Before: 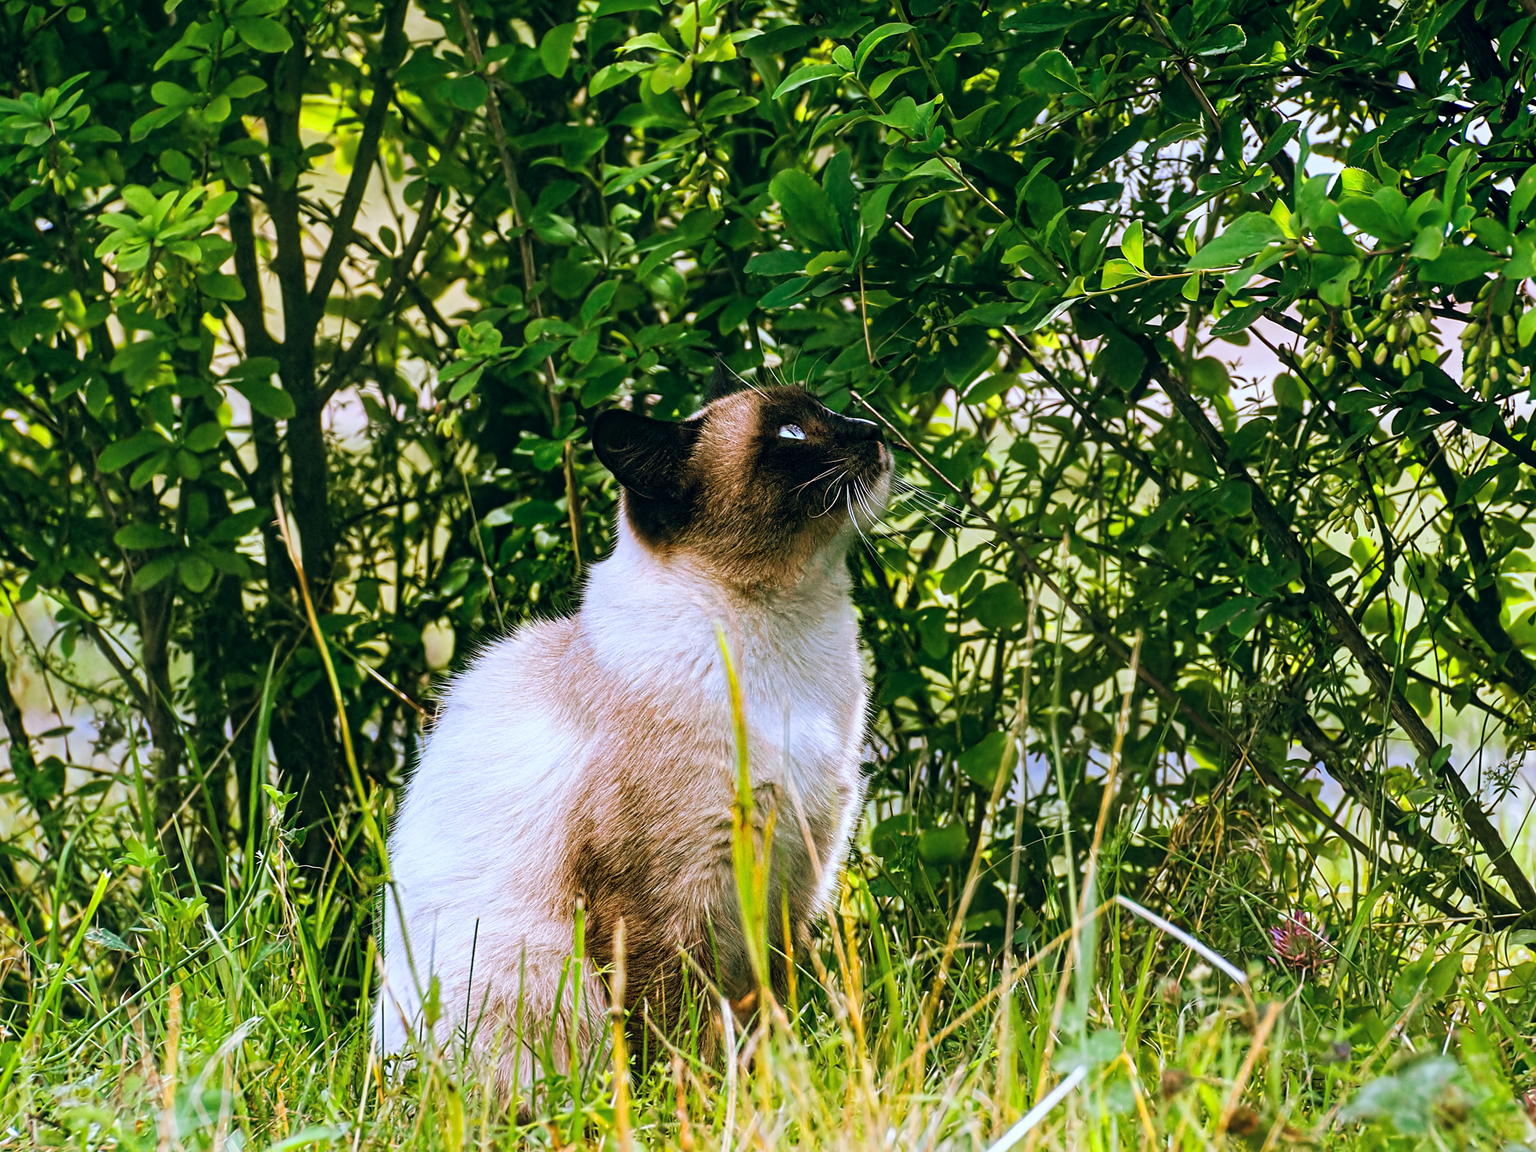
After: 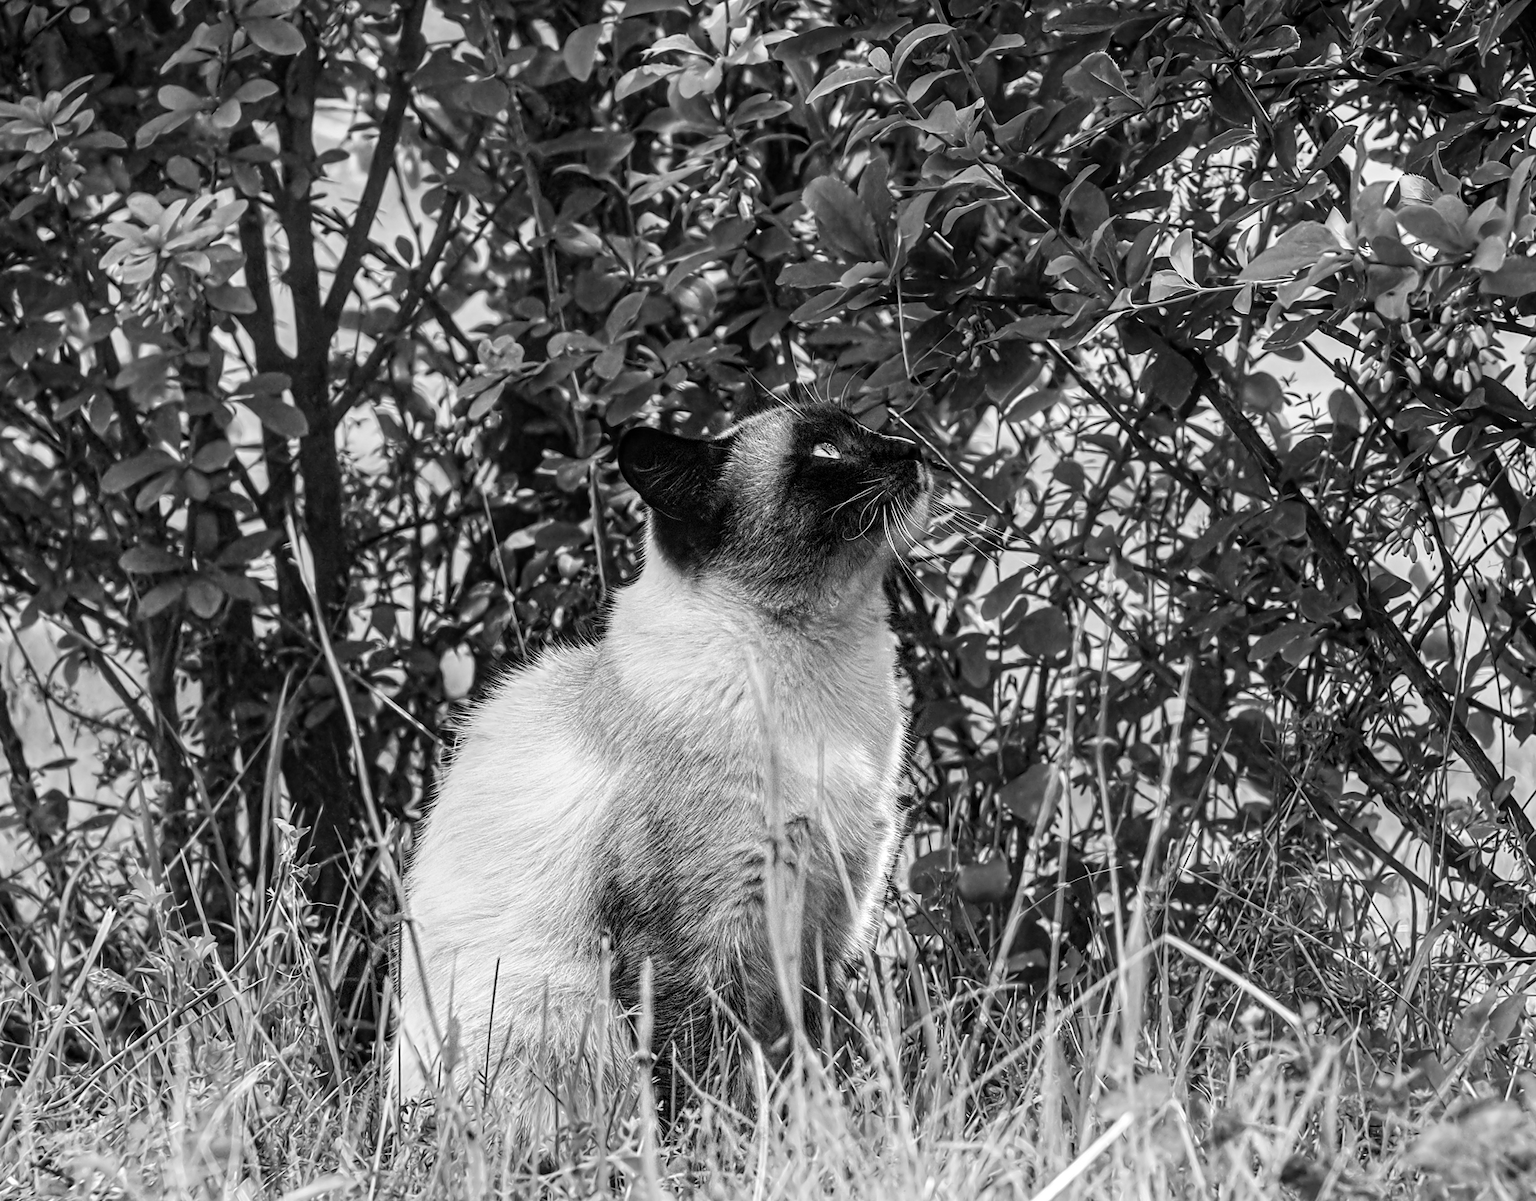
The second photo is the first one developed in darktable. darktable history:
local contrast: on, module defaults
contrast brightness saturation: saturation -0.05
monochrome: on, module defaults
crop: right 4.126%, bottom 0.031%
